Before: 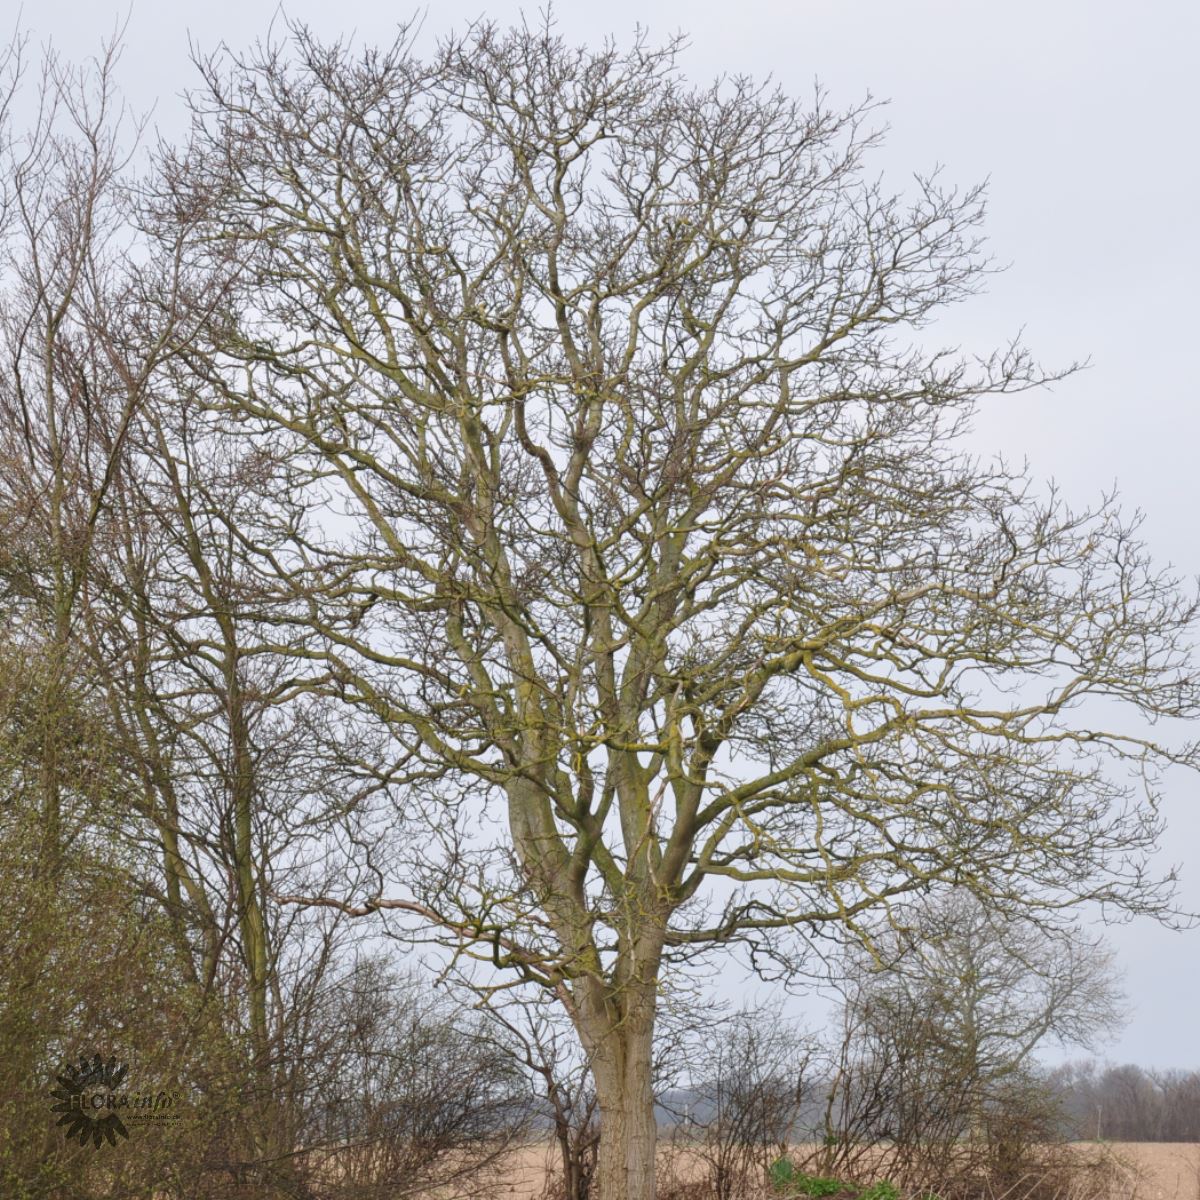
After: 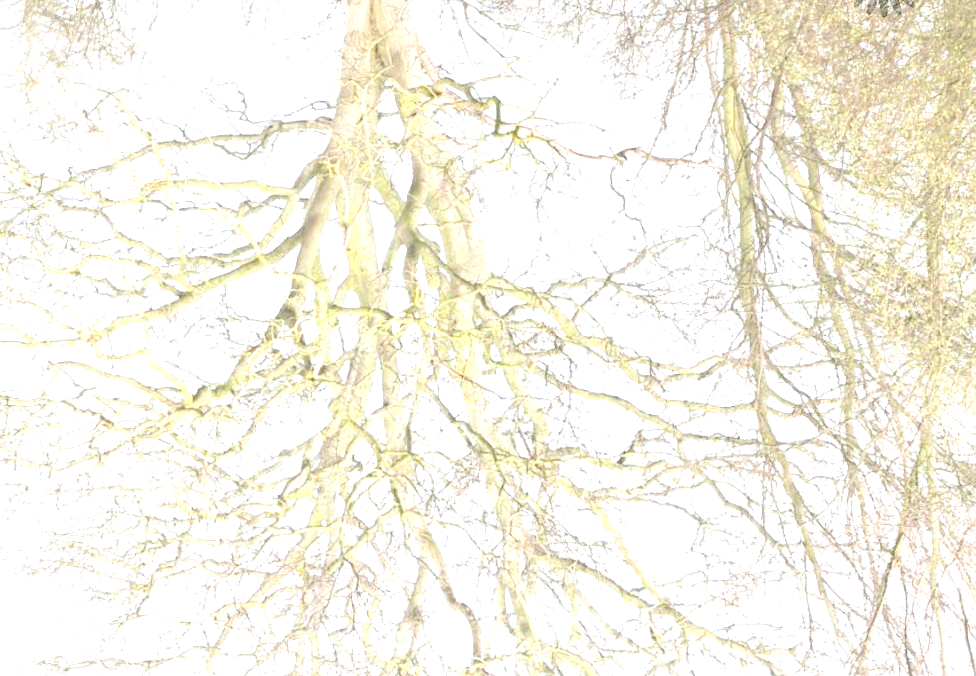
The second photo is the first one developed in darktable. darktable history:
orientation "rotate by 180 degrees": orientation rotate 180°
crop: left 18.38%, top 11.092%, right 2.134%, bottom 33.217%
rotate and perspective: lens shift (vertical) 0.048, lens shift (horizontal) -0.024, automatic cropping off
tone equalizer "contrast tone curve: medium": -8 EV -0.75 EV, -7 EV -0.7 EV, -6 EV -0.6 EV, -5 EV -0.4 EV, -3 EV 0.4 EV, -2 EV 0.6 EV, -1 EV 0.7 EV, +0 EV 0.75 EV, edges refinement/feathering 500, mask exposure compensation -1.57 EV, preserve details no
exposure: exposure 0.515 EV
